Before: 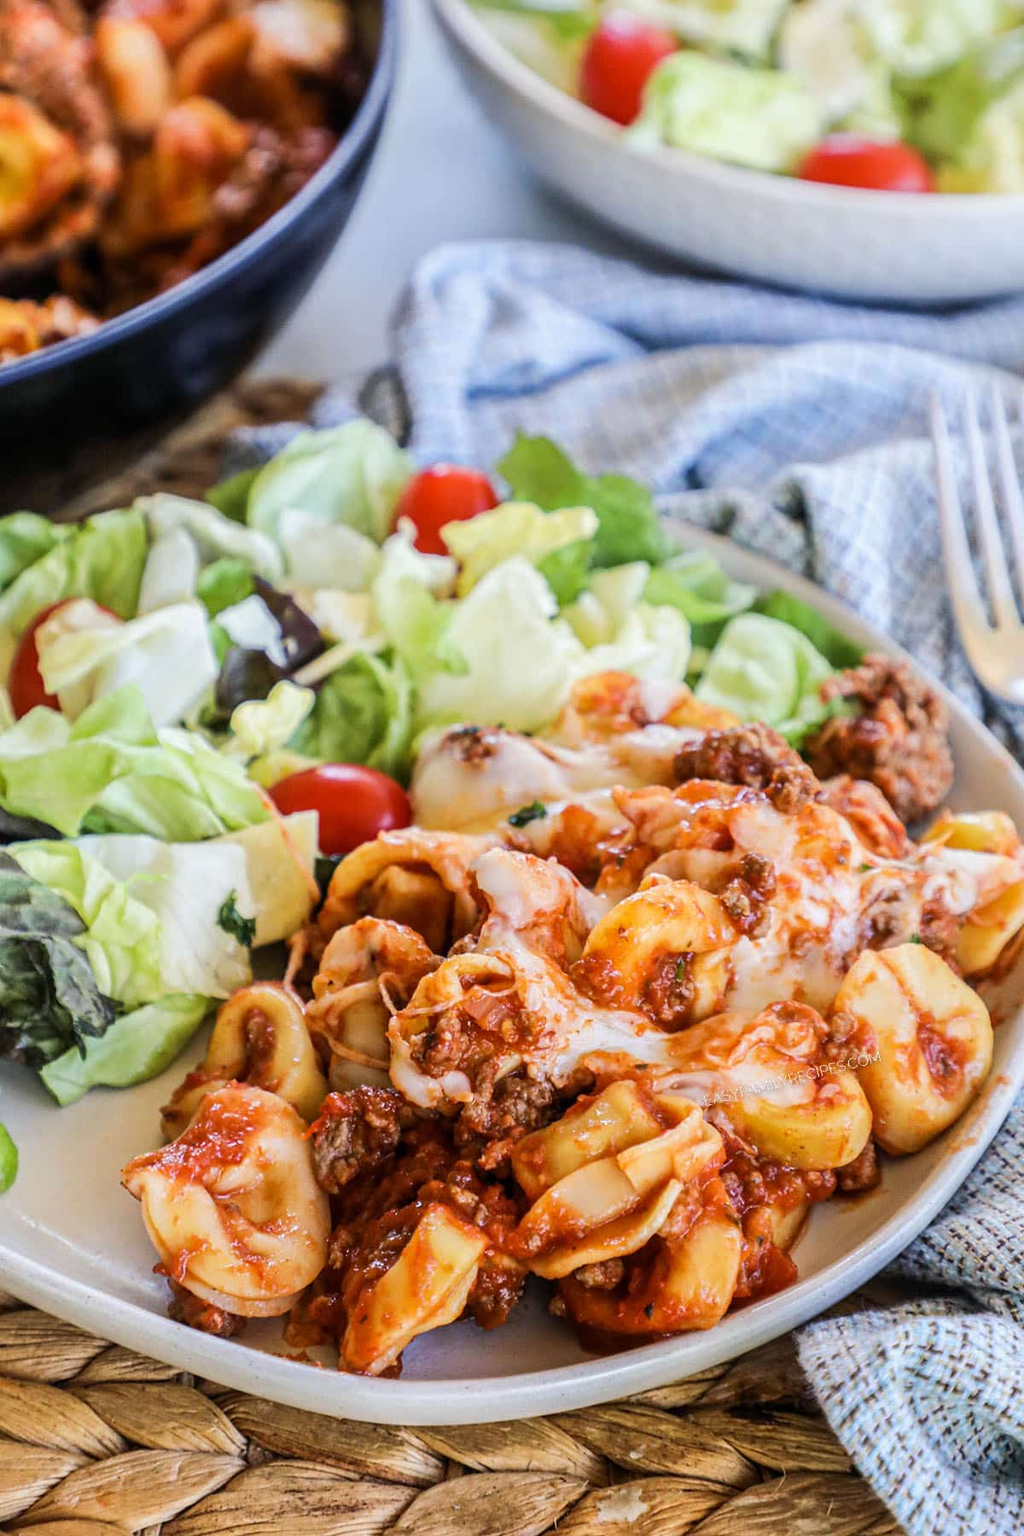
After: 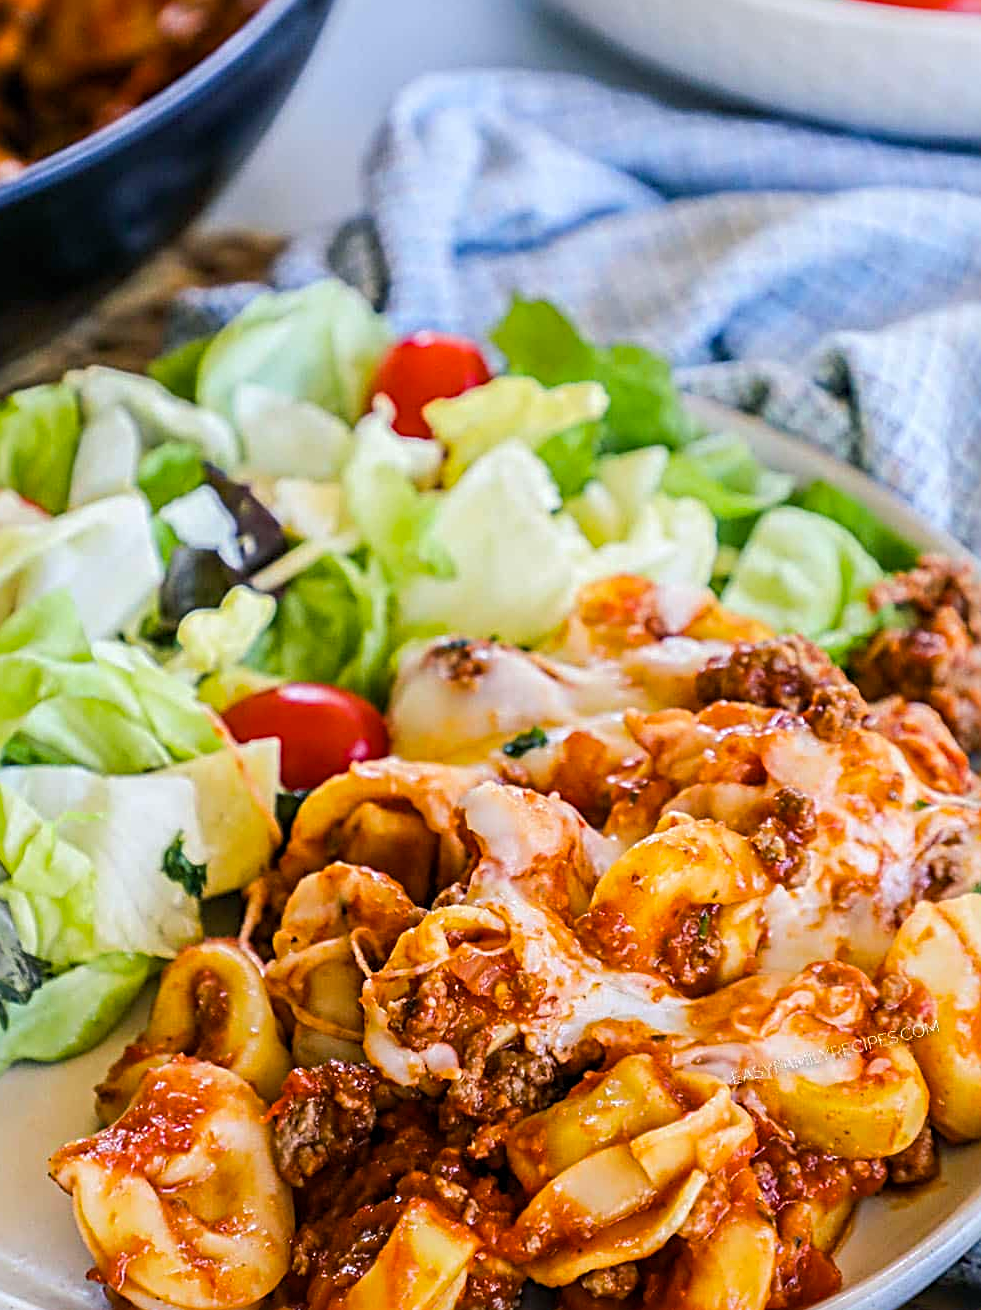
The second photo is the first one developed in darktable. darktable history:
color balance rgb: shadows lift › chroma 2.483%, shadows lift › hue 190.02°, perceptual saturation grading › global saturation 30.114%
crop: left 7.805%, top 11.783%, right 10.411%, bottom 15.39%
sharpen: radius 3.967
